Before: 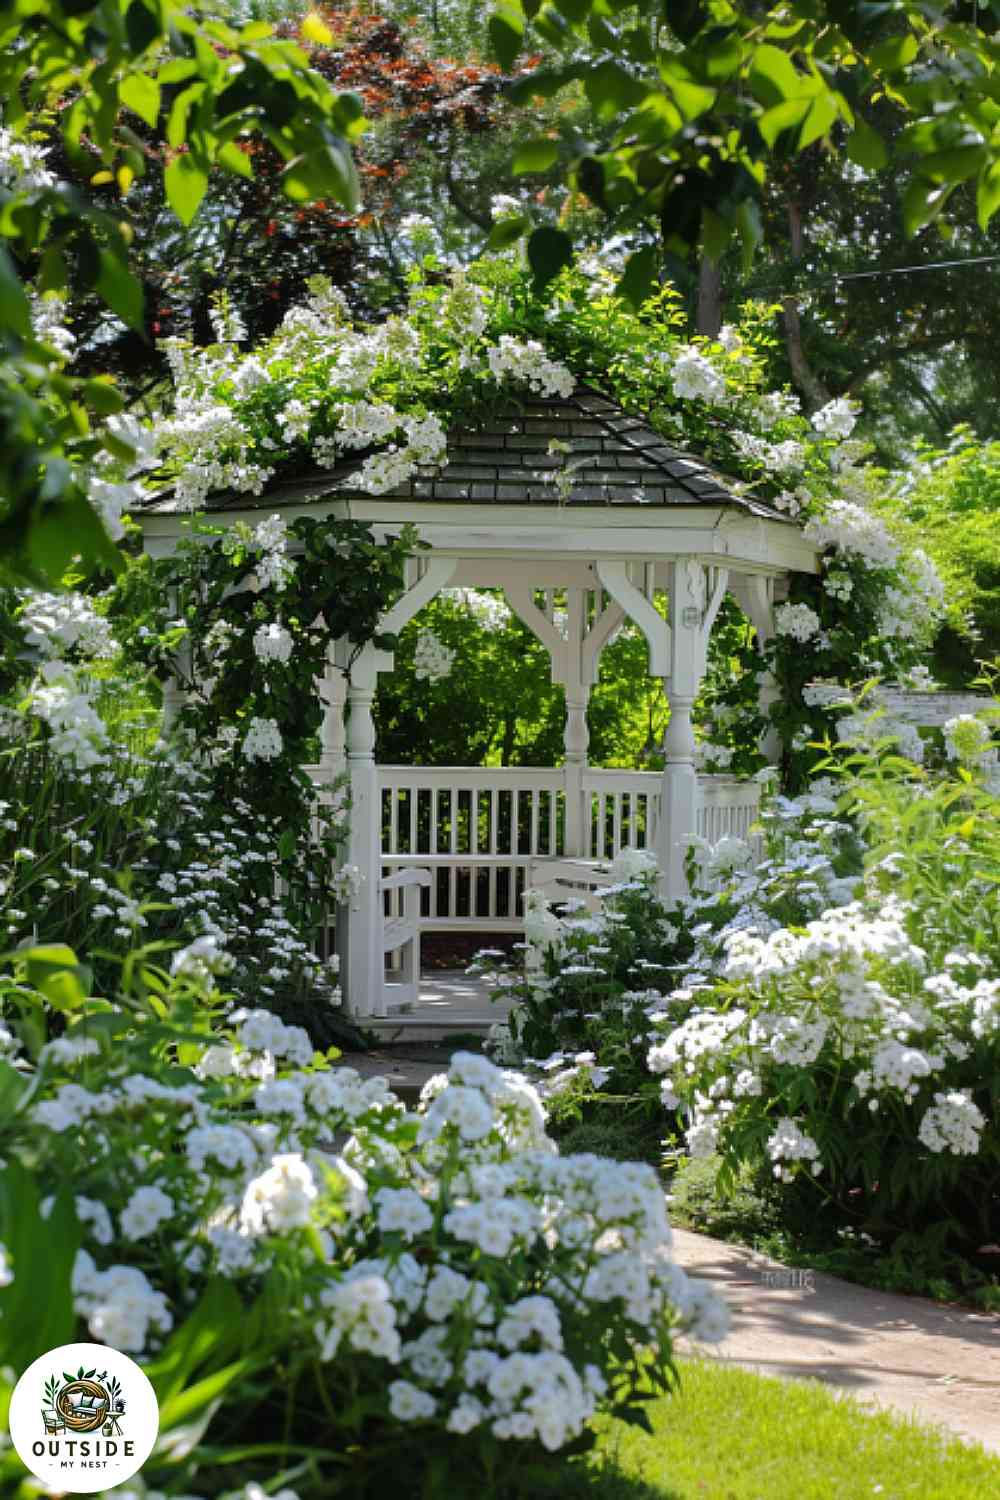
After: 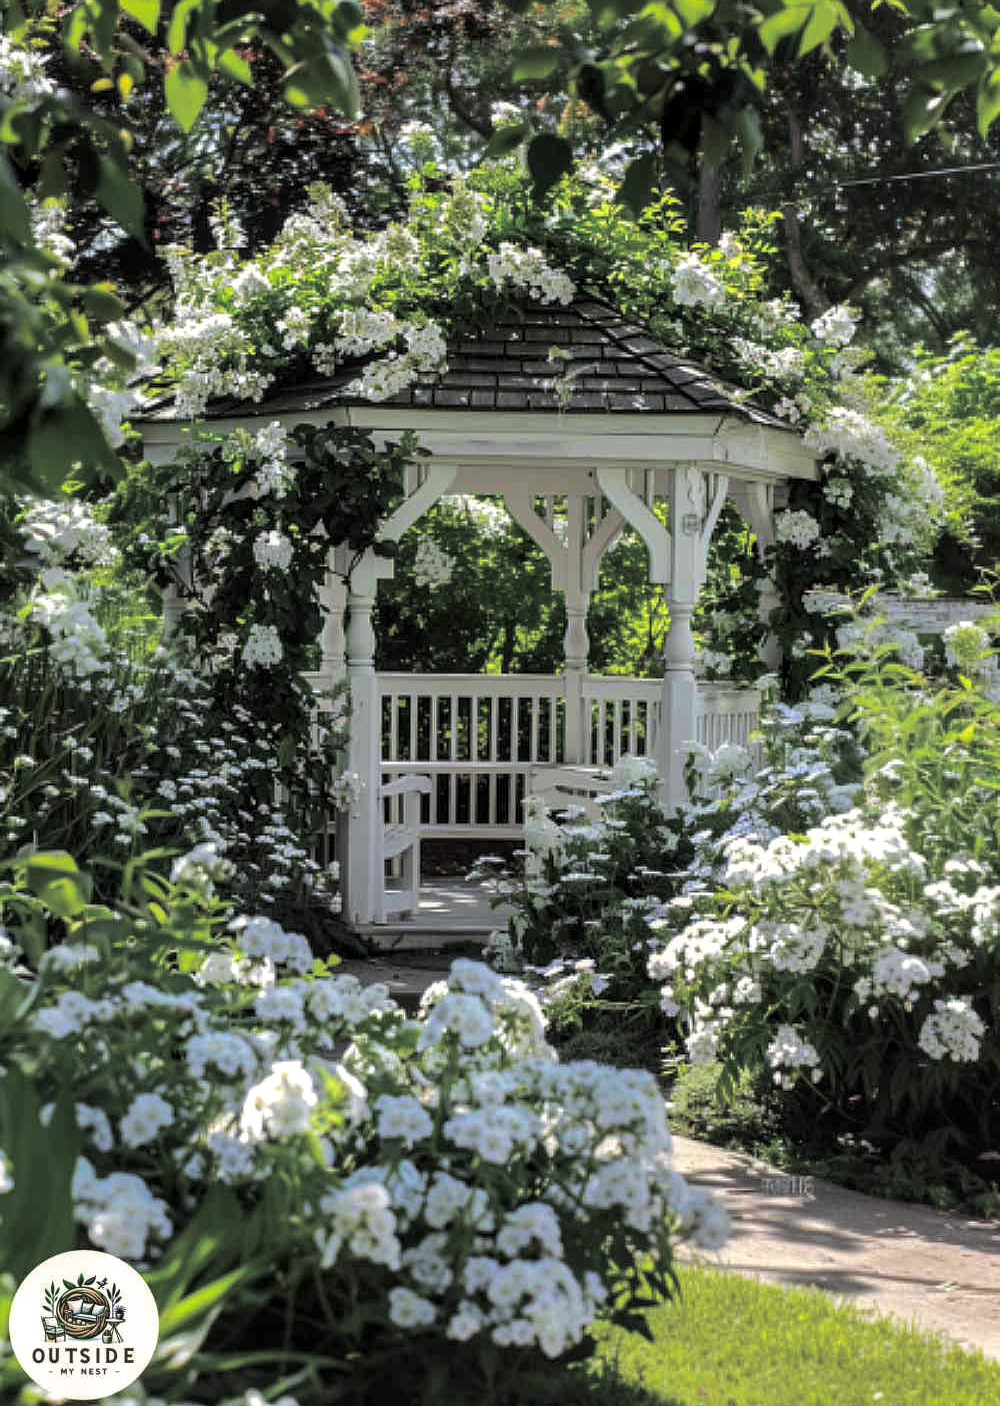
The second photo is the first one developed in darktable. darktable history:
local contrast: on, module defaults
split-toning: shadows › hue 43.2°, shadows › saturation 0, highlights › hue 50.4°, highlights › saturation 1
crop and rotate: top 6.25%
